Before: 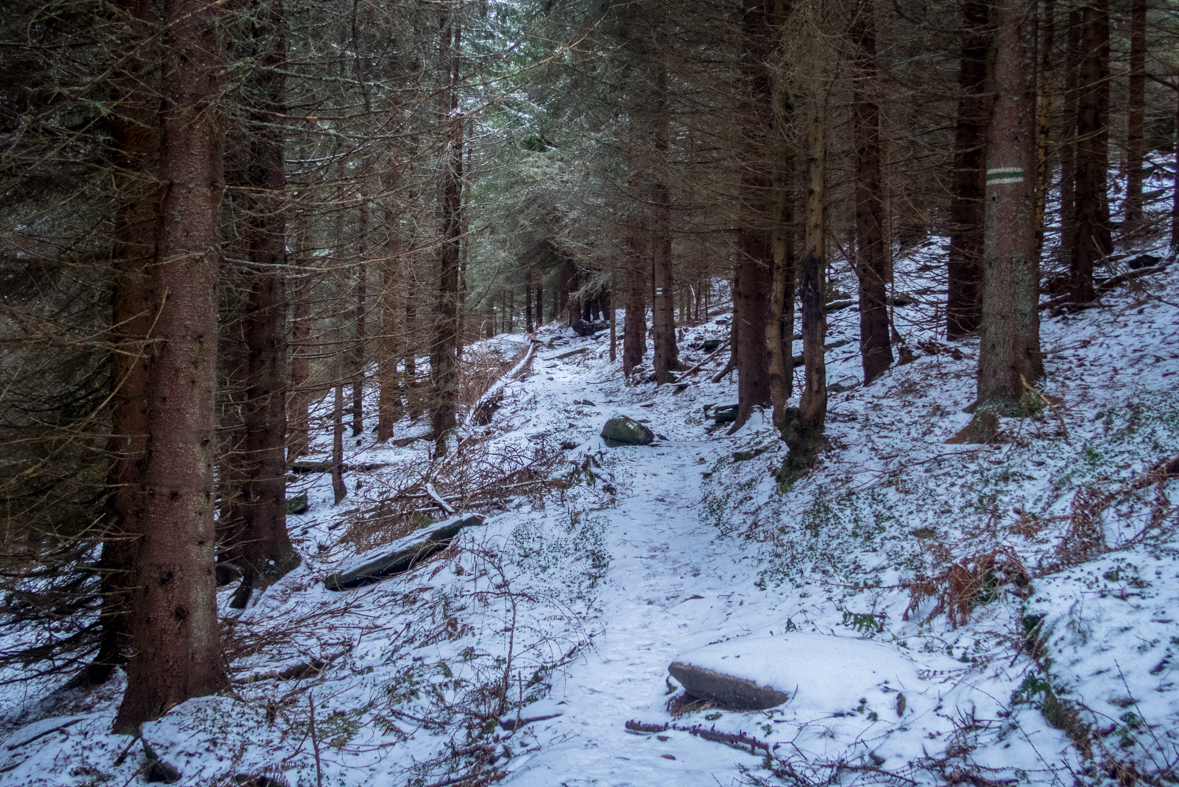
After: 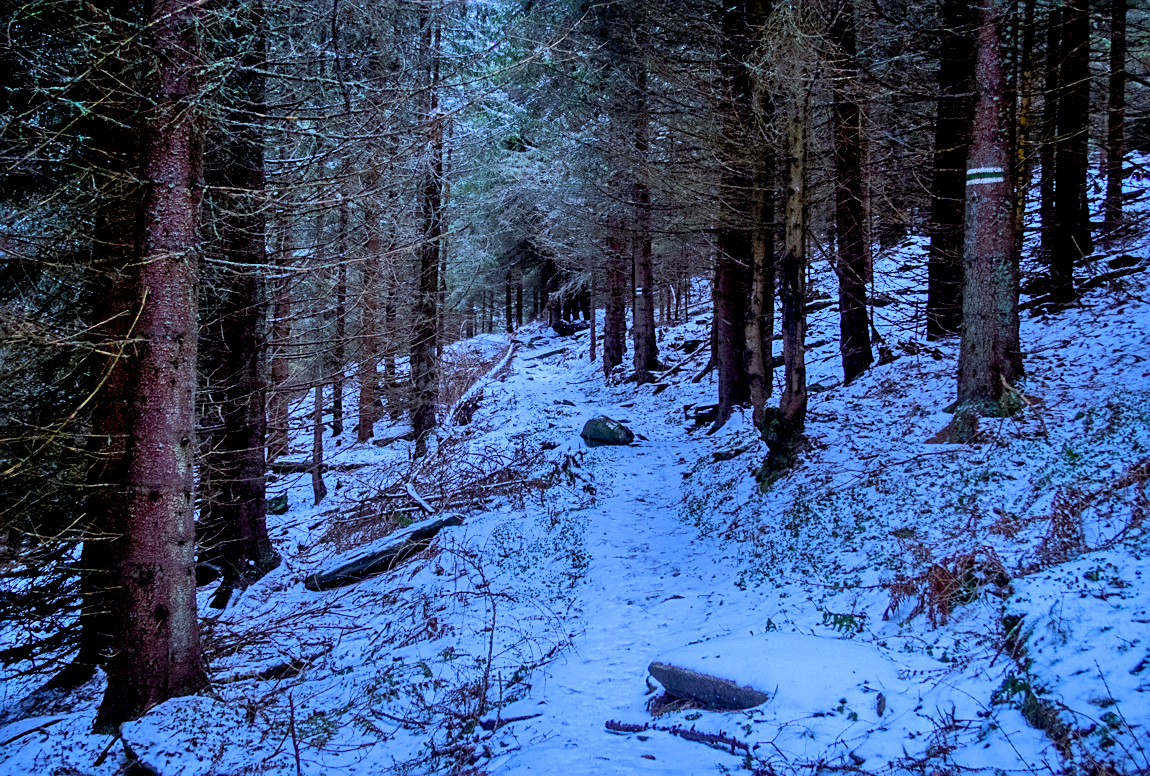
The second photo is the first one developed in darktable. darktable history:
crop and rotate: left 1.774%, right 0.633%, bottom 1.28%
color balance rgb: perceptual saturation grading › global saturation 25%, perceptual brilliance grading › mid-tones 10%, perceptual brilliance grading › shadows 15%, global vibrance 20%
exposure: black level correction 0.011, exposure -0.478 EV, compensate highlight preservation false
sharpen: on, module defaults
white balance: red 0.871, blue 1.249
shadows and highlights: low approximation 0.01, soften with gaussian
